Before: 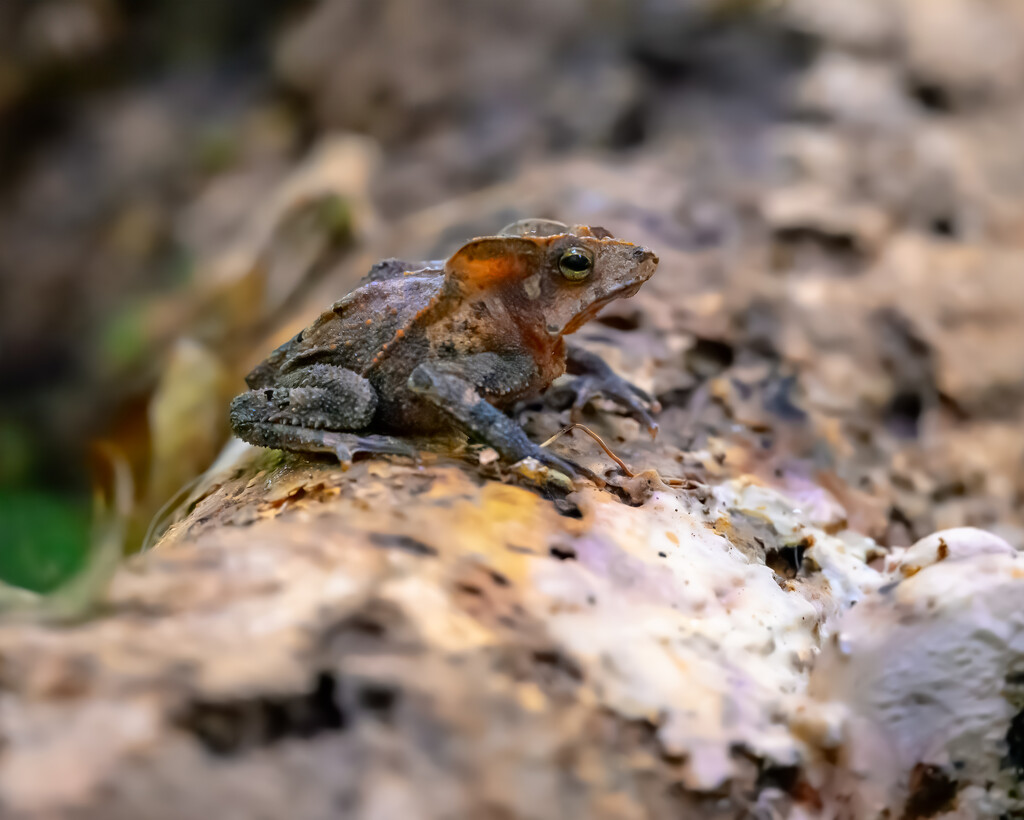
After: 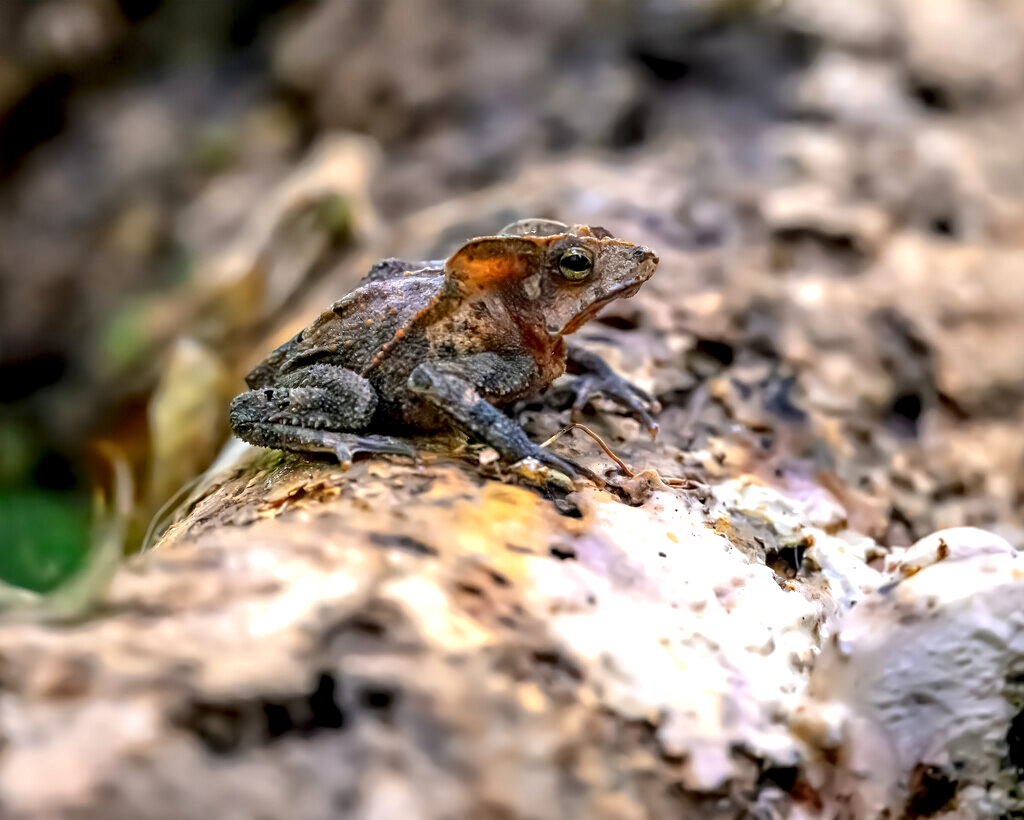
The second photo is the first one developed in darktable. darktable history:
sharpen: amount 0.213
exposure: black level correction 0.001, exposure 0.297 EV, compensate exposure bias true, compensate highlight preservation false
local contrast: highlights 106%, shadows 97%, detail 200%, midtone range 0.2
